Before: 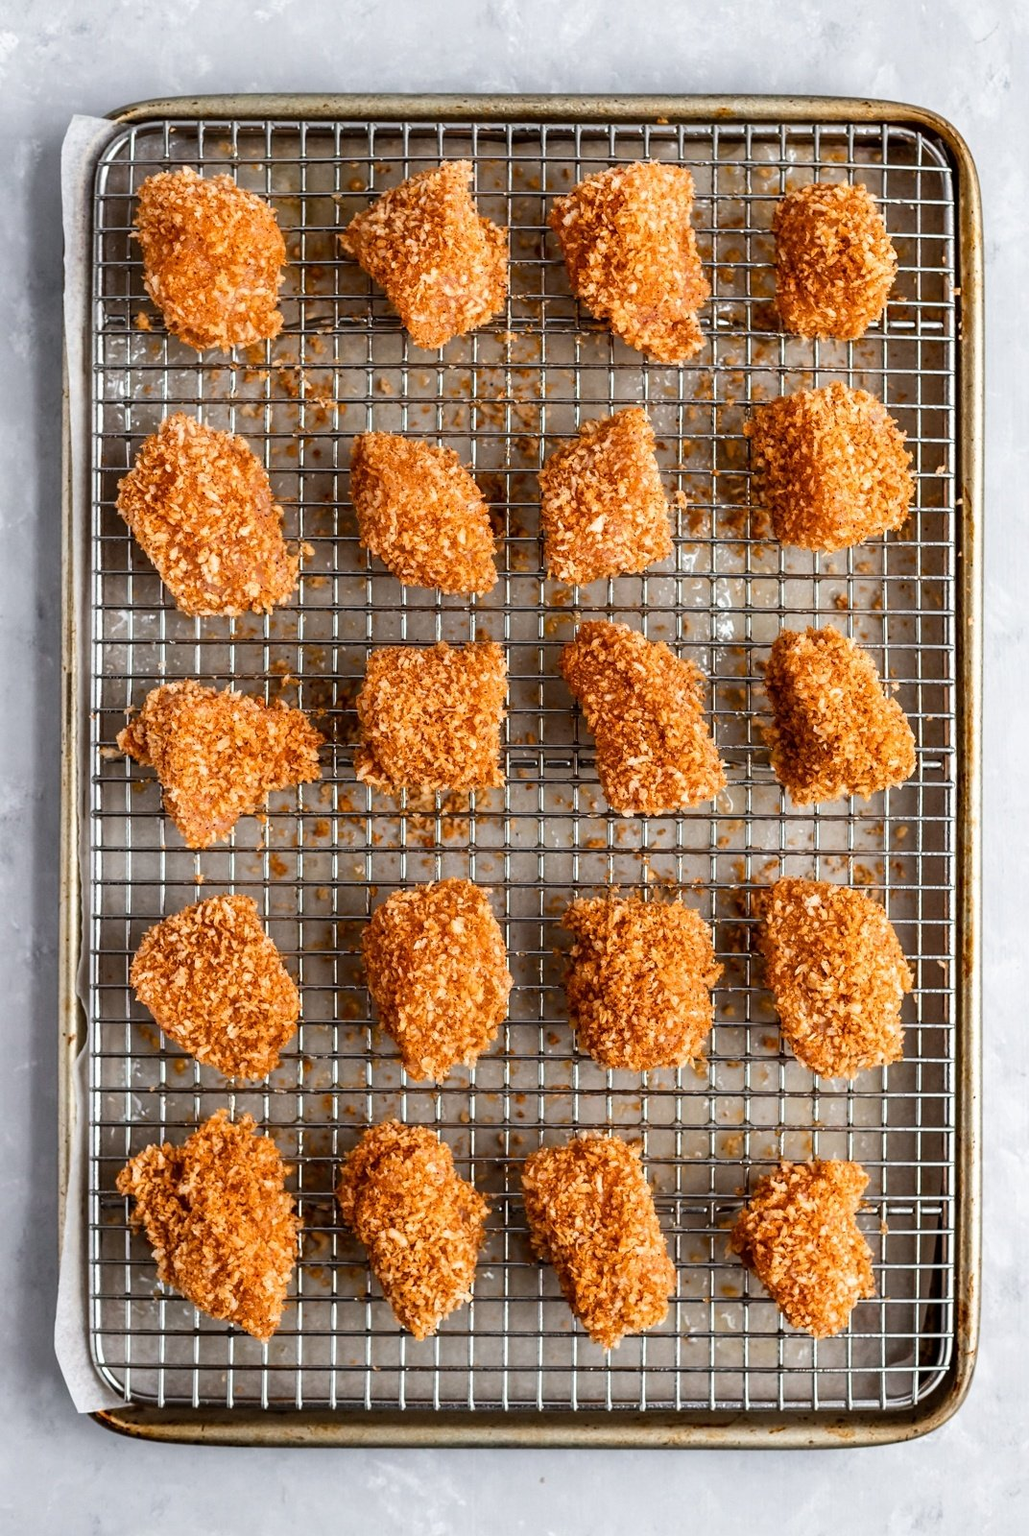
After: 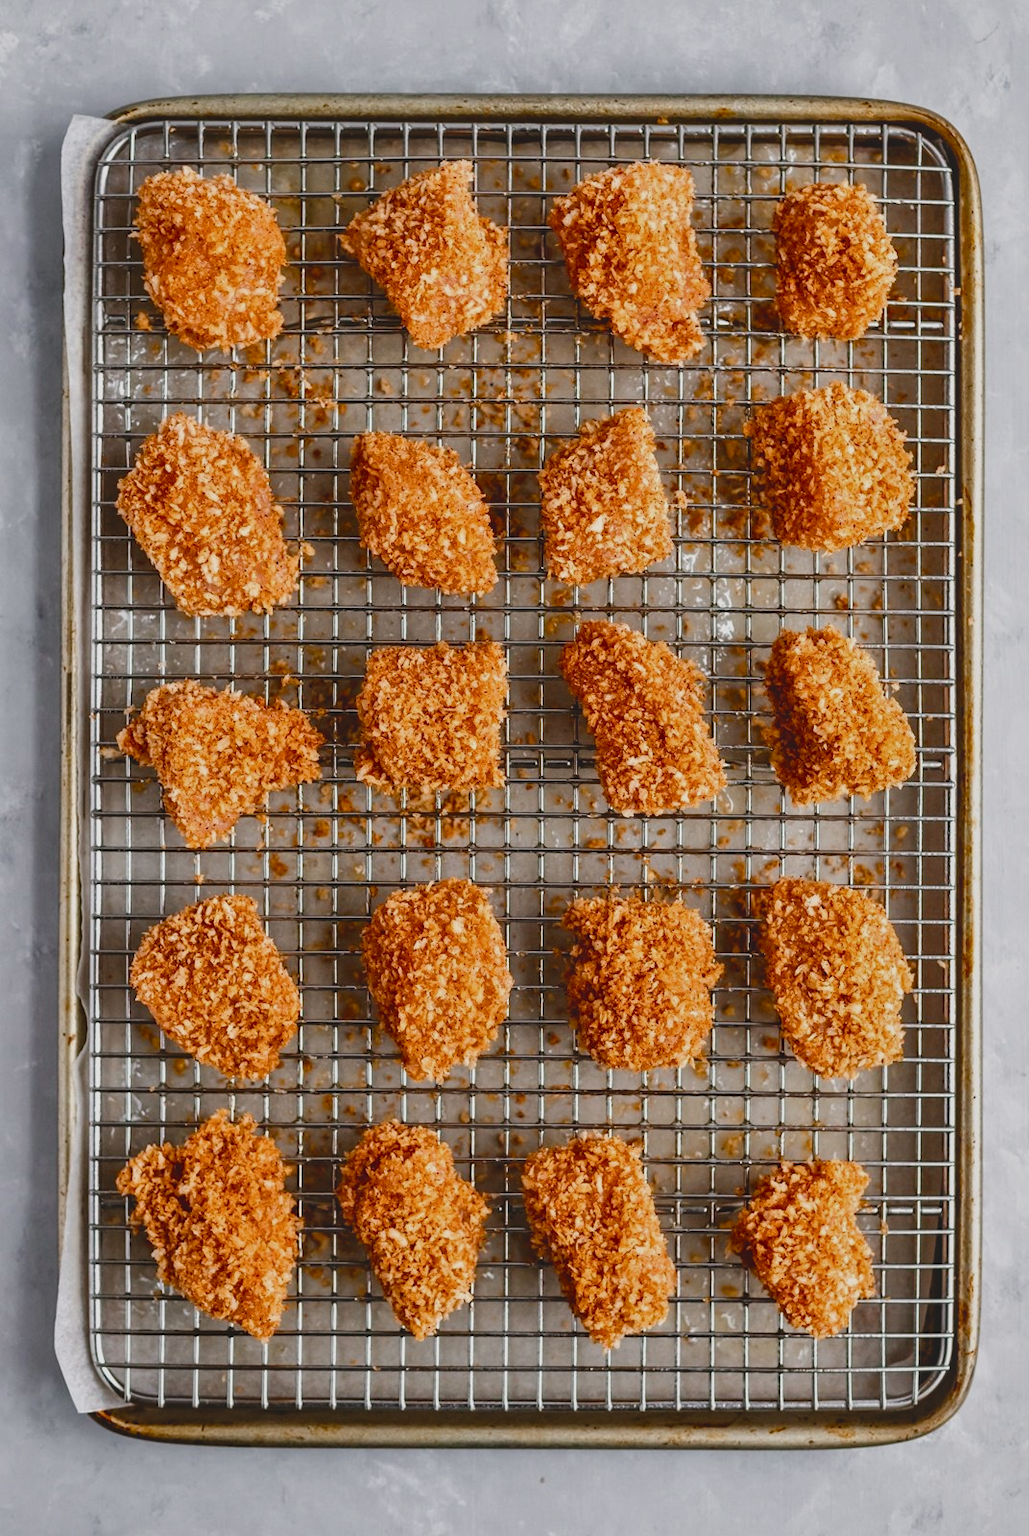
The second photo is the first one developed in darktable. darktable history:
exposure: black level correction -0.015, exposure -0.125 EV, compensate highlight preservation false
local contrast: mode bilateral grid, contrast 25, coarseness 47, detail 151%, midtone range 0.2
color balance rgb: shadows lift › chroma 1%, shadows lift › hue 113°, highlights gain › chroma 0.2%, highlights gain › hue 333°, perceptual saturation grading › global saturation 20%, perceptual saturation grading › highlights -25%, perceptual saturation grading › shadows 25%, contrast -10%
tone equalizer: -8 EV 0.25 EV, -7 EV 0.417 EV, -6 EV 0.417 EV, -5 EV 0.25 EV, -3 EV -0.25 EV, -2 EV -0.417 EV, -1 EV -0.417 EV, +0 EV -0.25 EV, edges refinement/feathering 500, mask exposure compensation -1.57 EV, preserve details guided filter
